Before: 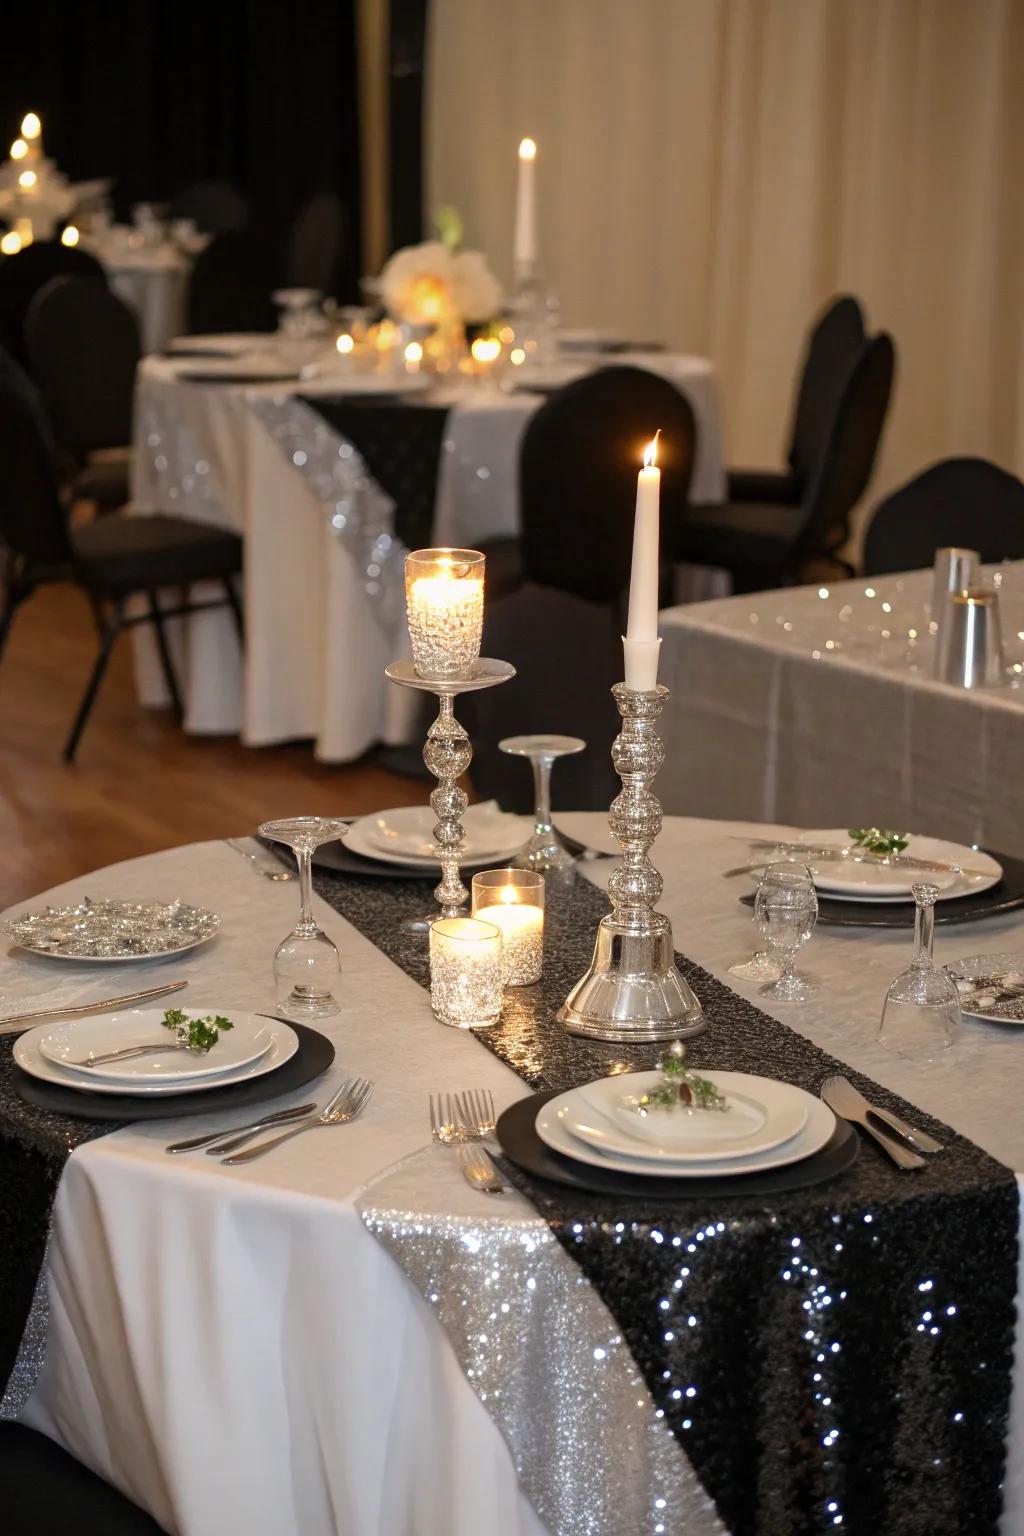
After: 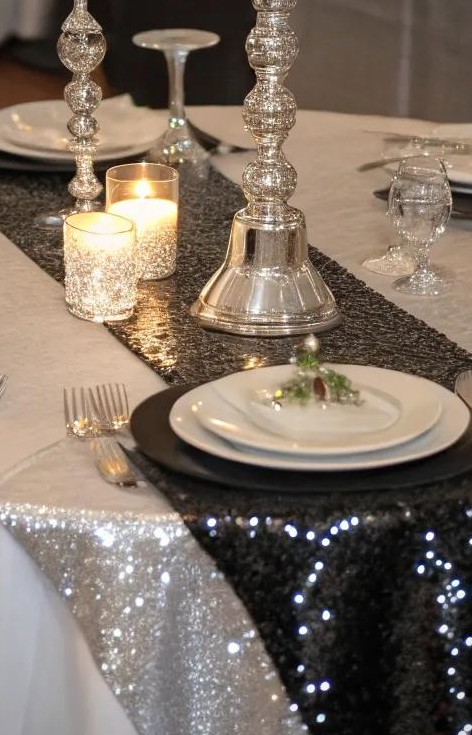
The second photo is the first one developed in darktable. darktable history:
vignetting: brightness -0.341
crop: left 35.801%, top 45.964%, right 18.076%, bottom 6.138%
